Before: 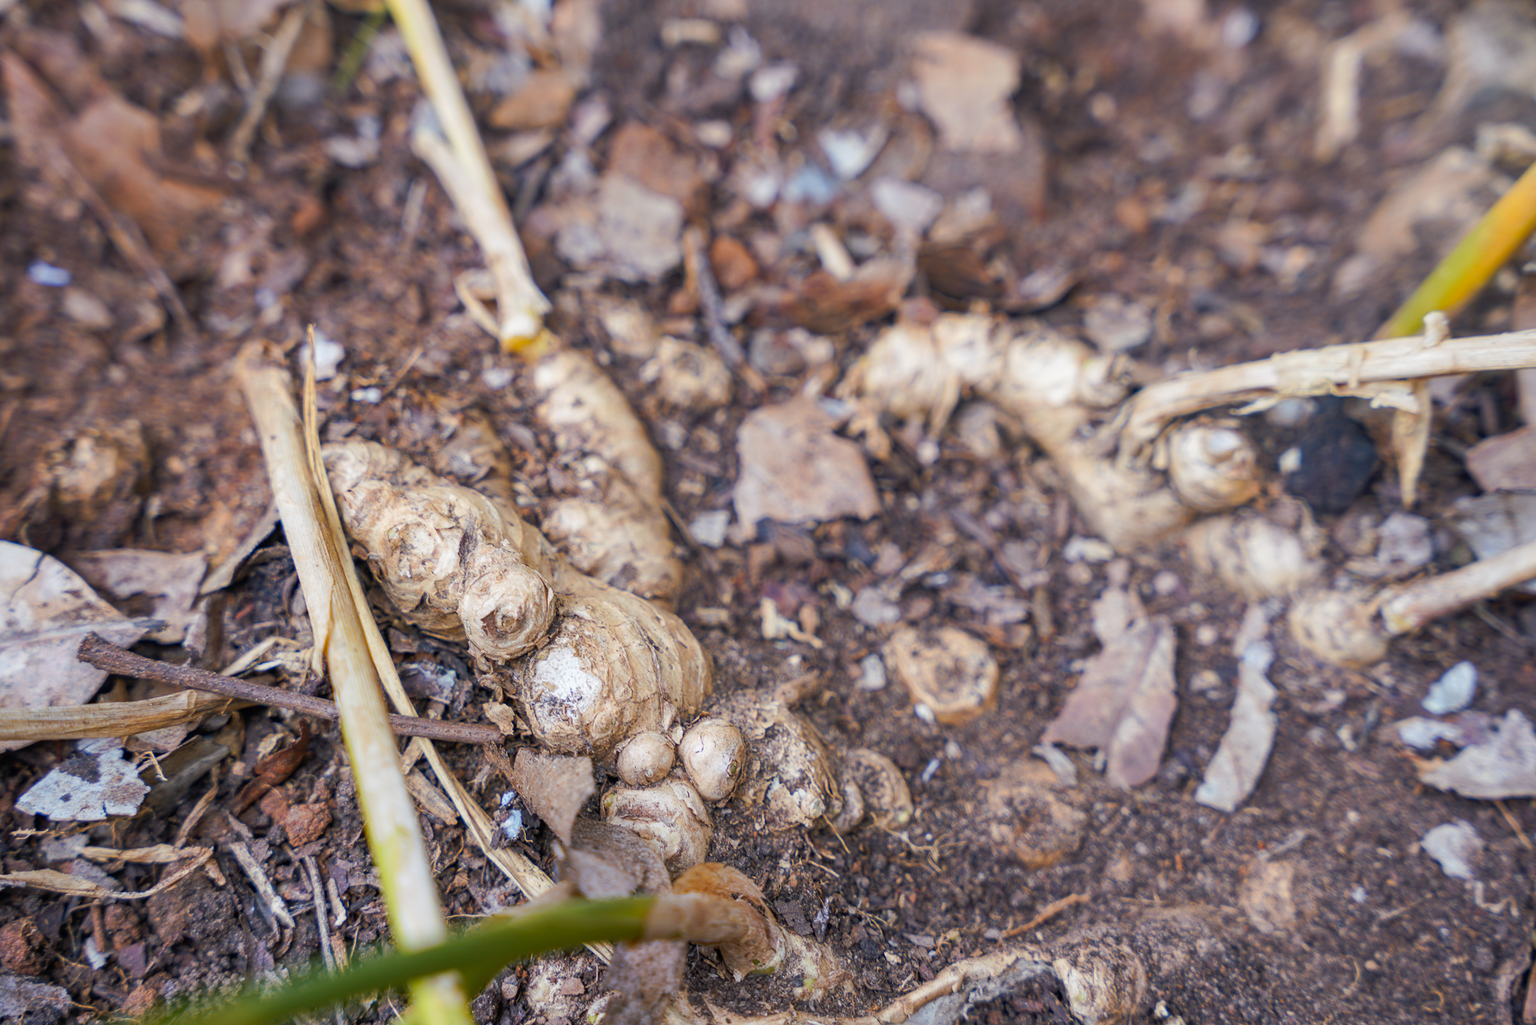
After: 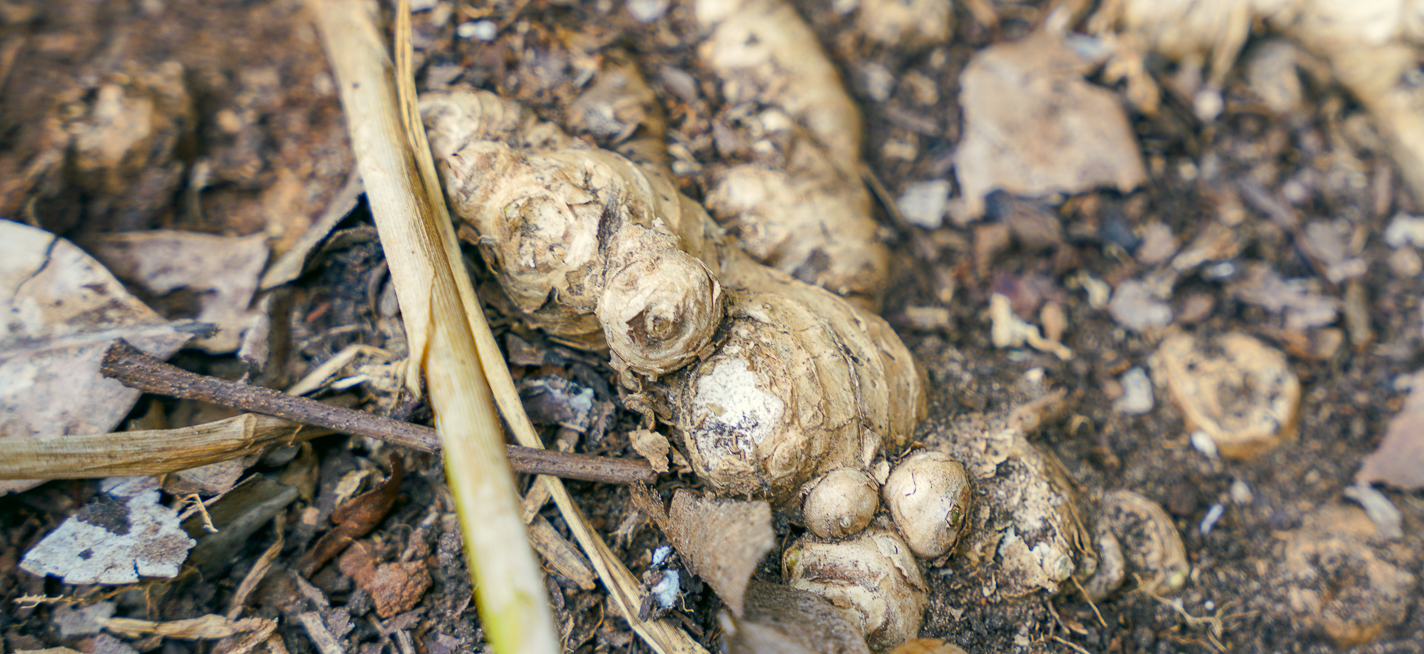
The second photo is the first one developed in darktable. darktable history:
crop: top 36.331%, right 28.11%, bottom 14.578%
local contrast: mode bilateral grid, contrast 19, coarseness 50, detail 128%, midtone range 0.2
color correction: highlights a* -0.506, highlights b* 9.36, shadows a* -8.99, shadows b* 0.622
